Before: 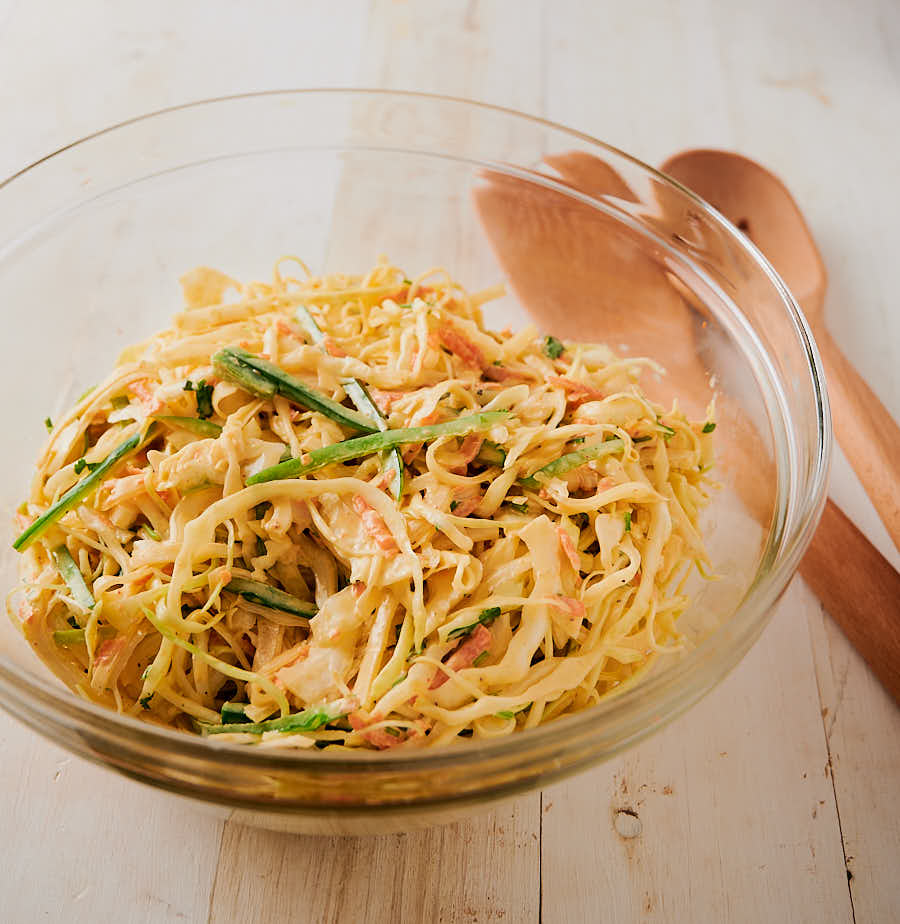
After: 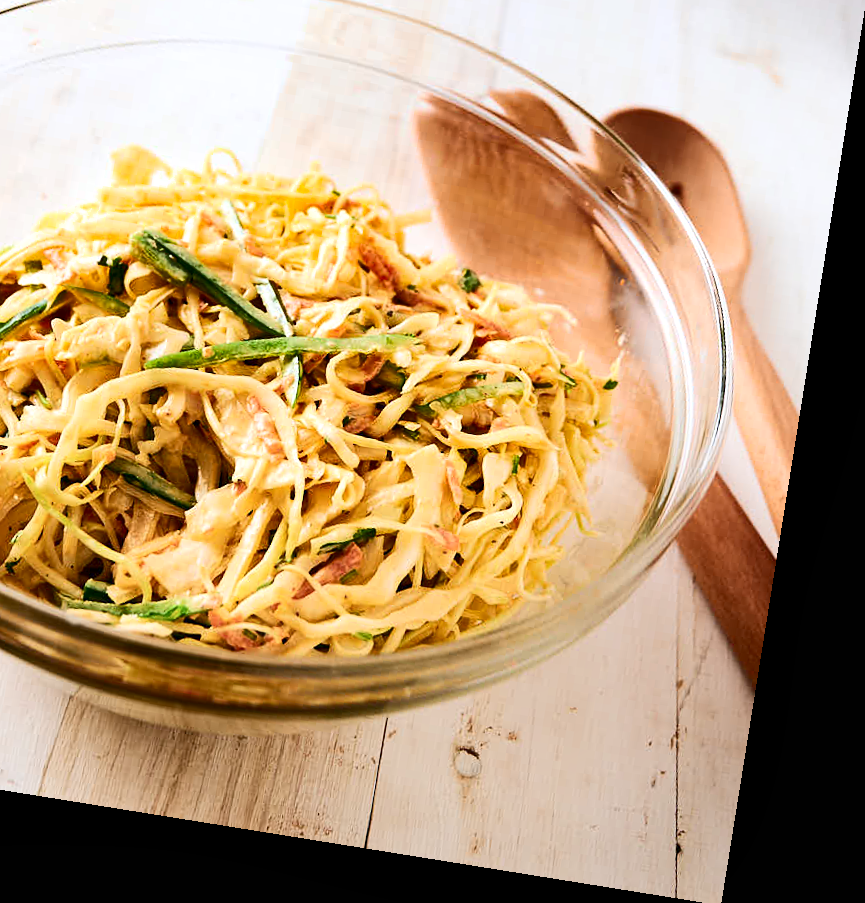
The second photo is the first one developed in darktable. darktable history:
exposure: black level correction 0, exposure 0.5 EV, compensate highlight preservation false
rotate and perspective: rotation 9.12°, automatic cropping off
crop: left 16.315%, top 14.246%
contrast brightness saturation: contrast 0.28
base curve: curves: ch0 [(0, 0) (0.74, 0.67) (1, 1)]
shadows and highlights: soften with gaussian
white balance: red 0.976, blue 1.04
